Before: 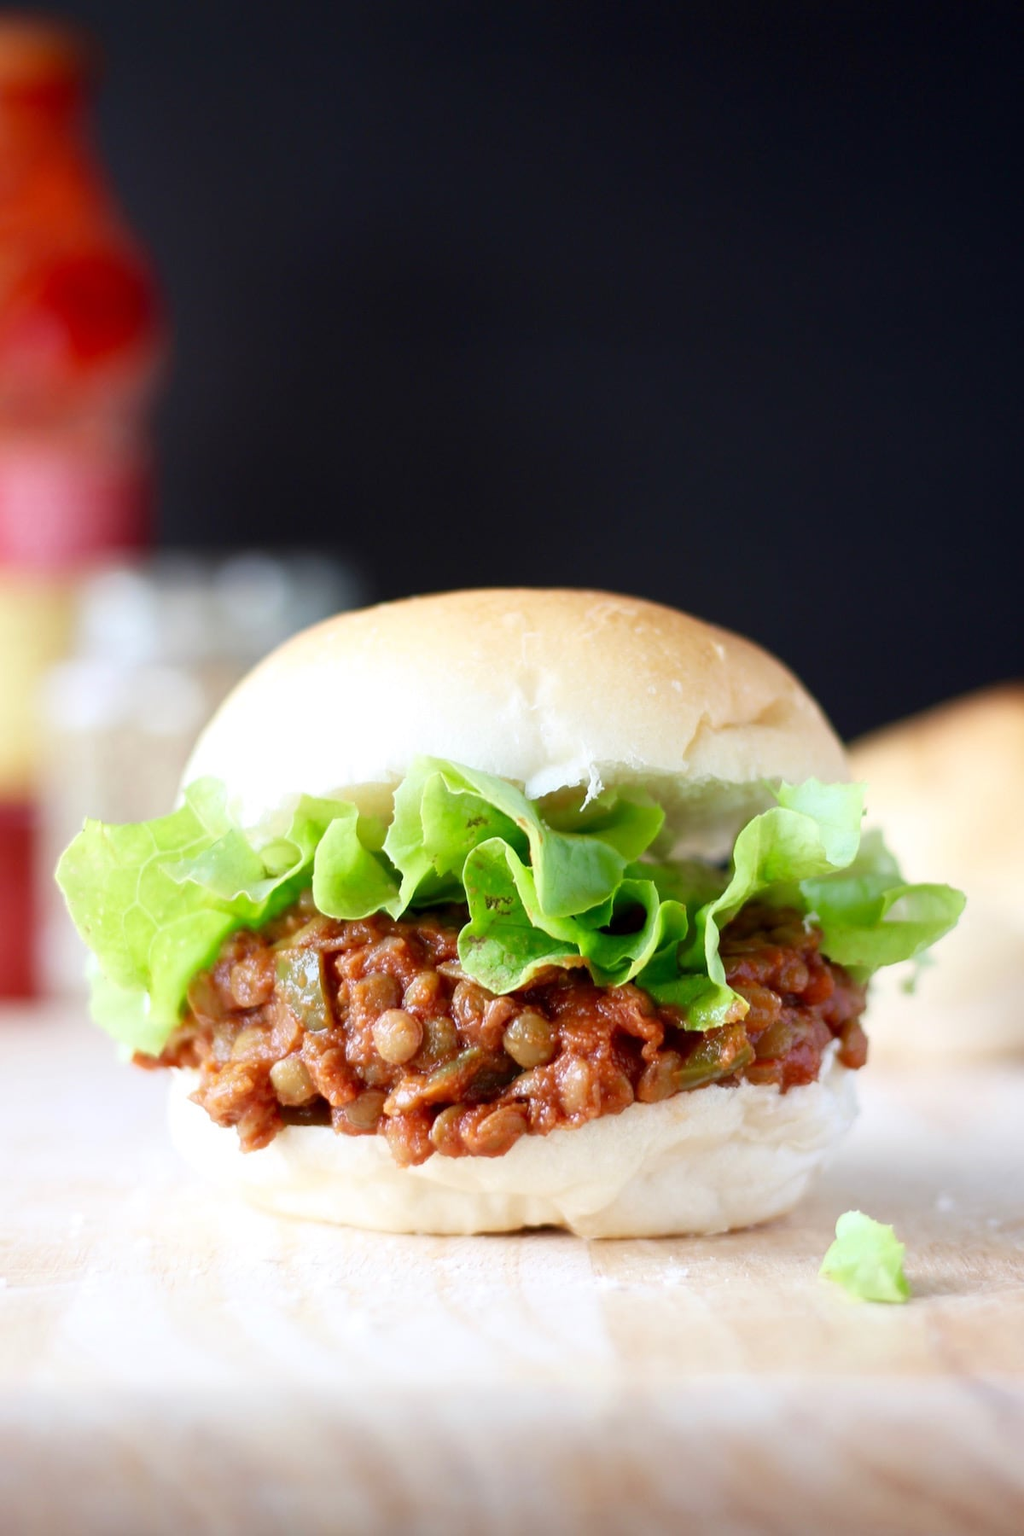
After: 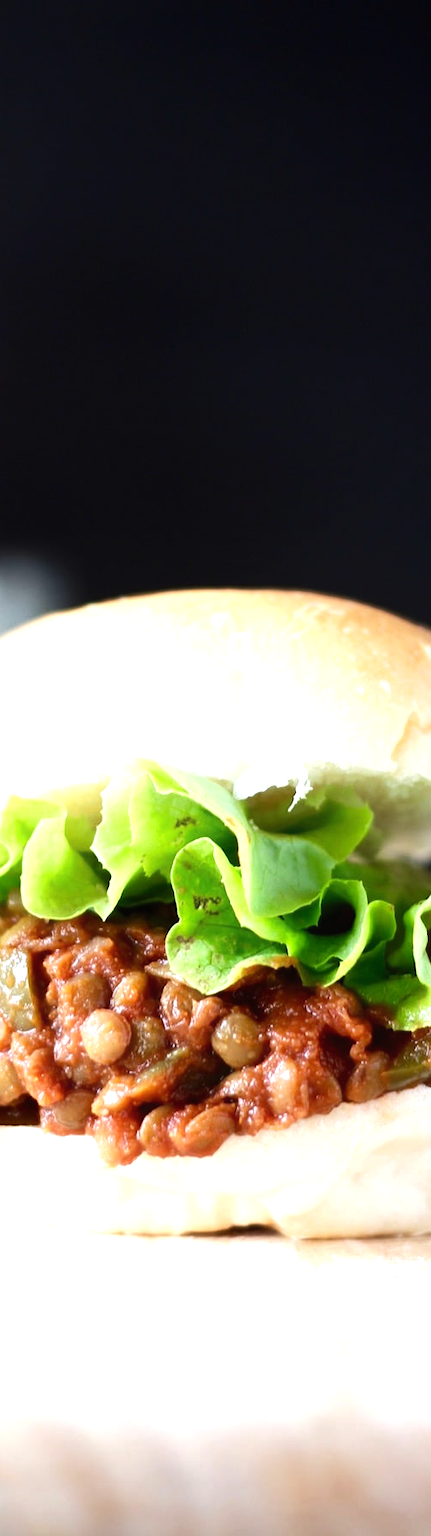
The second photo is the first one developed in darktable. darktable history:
crop: left 28.583%, right 29.231%
tone equalizer: -8 EV -0.75 EV, -7 EV -0.7 EV, -6 EV -0.6 EV, -5 EV -0.4 EV, -3 EV 0.4 EV, -2 EV 0.6 EV, -1 EV 0.7 EV, +0 EV 0.75 EV, edges refinement/feathering 500, mask exposure compensation -1.57 EV, preserve details no
contrast equalizer: octaves 7, y [[0.6 ×6], [0.55 ×6], [0 ×6], [0 ×6], [0 ×6]], mix -0.2
